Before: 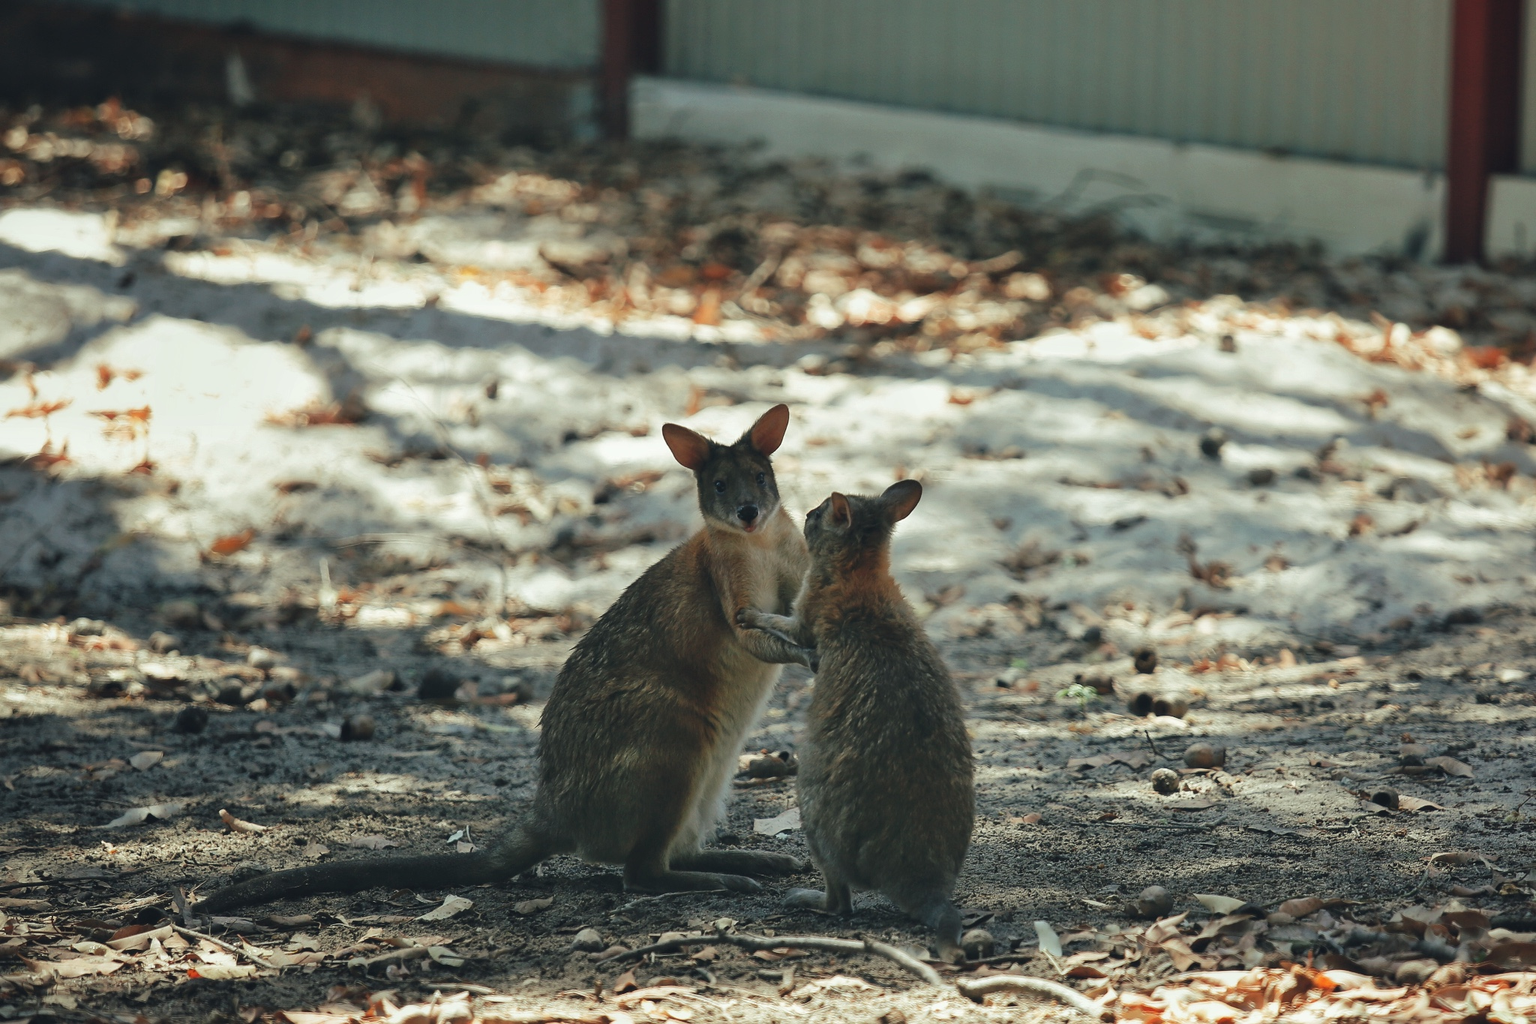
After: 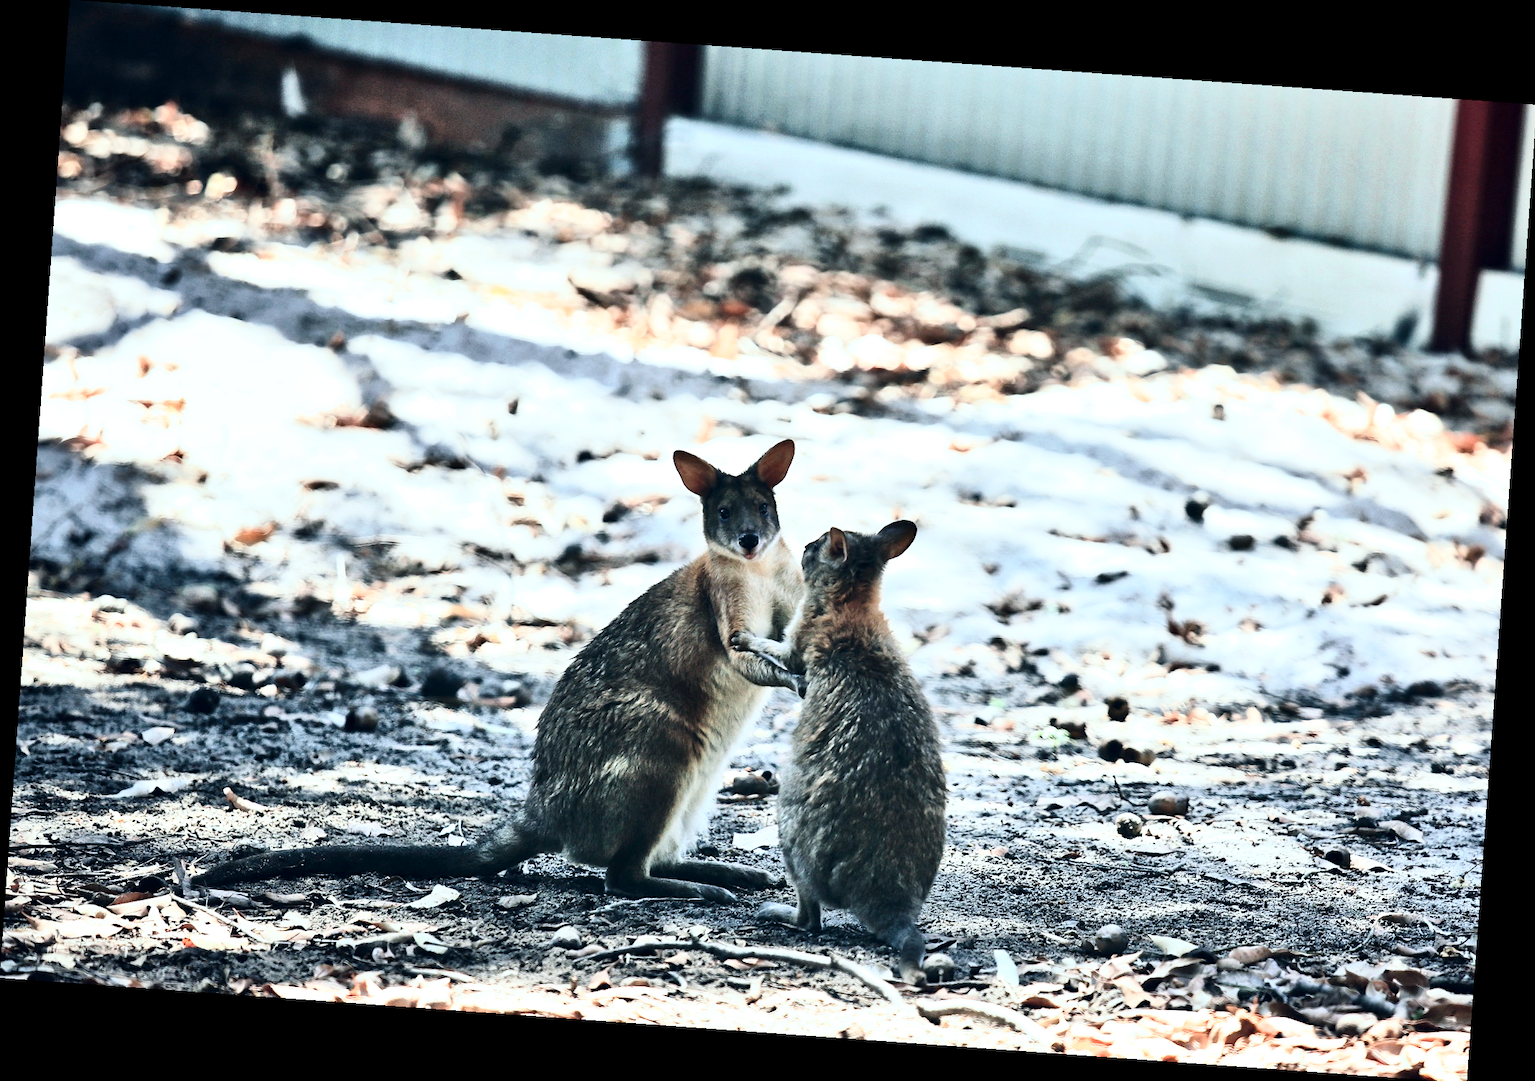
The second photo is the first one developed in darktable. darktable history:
color balance rgb: shadows lift › luminance -20%, power › hue 72.24°, highlights gain › luminance 15%, global offset › hue 171.6°, perceptual saturation grading › highlights -30%, perceptual saturation grading › shadows 20%, global vibrance 30%, contrast 10%
white balance: red 0.948, green 1.02, blue 1.176
rotate and perspective: rotation 4.1°, automatic cropping off
contrast brightness saturation: contrast 0.5, saturation -0.1
filmic rgb: black relative exposure -3.72 EV, white relative exposure 2.77 EV, dynamic range scaling -5.32%, hardness 3.03
tone equalizer: -8 EV 2 EV, -7 EV 2 EV, -6 EV 2 EV, -5 EV 2 EV, -4 EV 2 EV, -3 EV 1.5 EV, -2 EV 1 EV, -1 EV 0.5 EV
